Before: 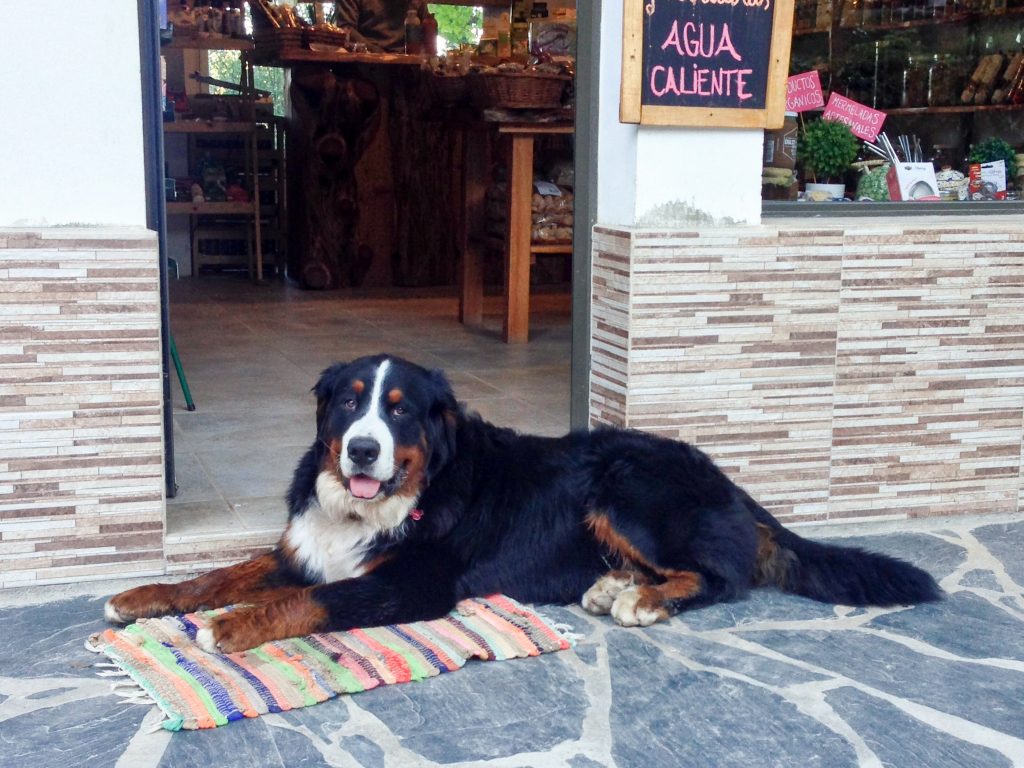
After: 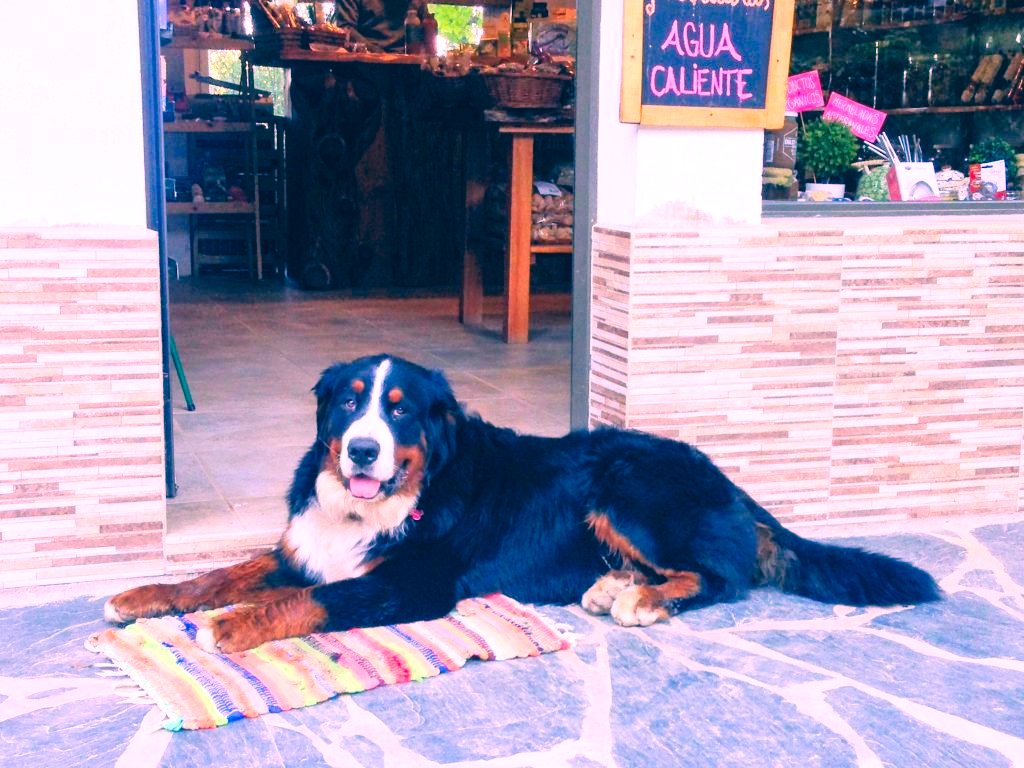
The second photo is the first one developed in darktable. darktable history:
color correction: highlights a* 17.29, highlights b* 0.215, shadows a* -15.11, shadows b* -14.78, saturation 1.52
tone equalizer: -8 EV -0.434 EV, -7 EV -0.386 EV, -6 EV -0.352 EV, -5 EV -0.219 EV, -3 EV 0.226 EV, -2 EV 0.362 EV, -1 EV 0.392 EV, +0 EV 0.435 EV
contrast brightness saturation: contrast 0.14, brightness 0.229
